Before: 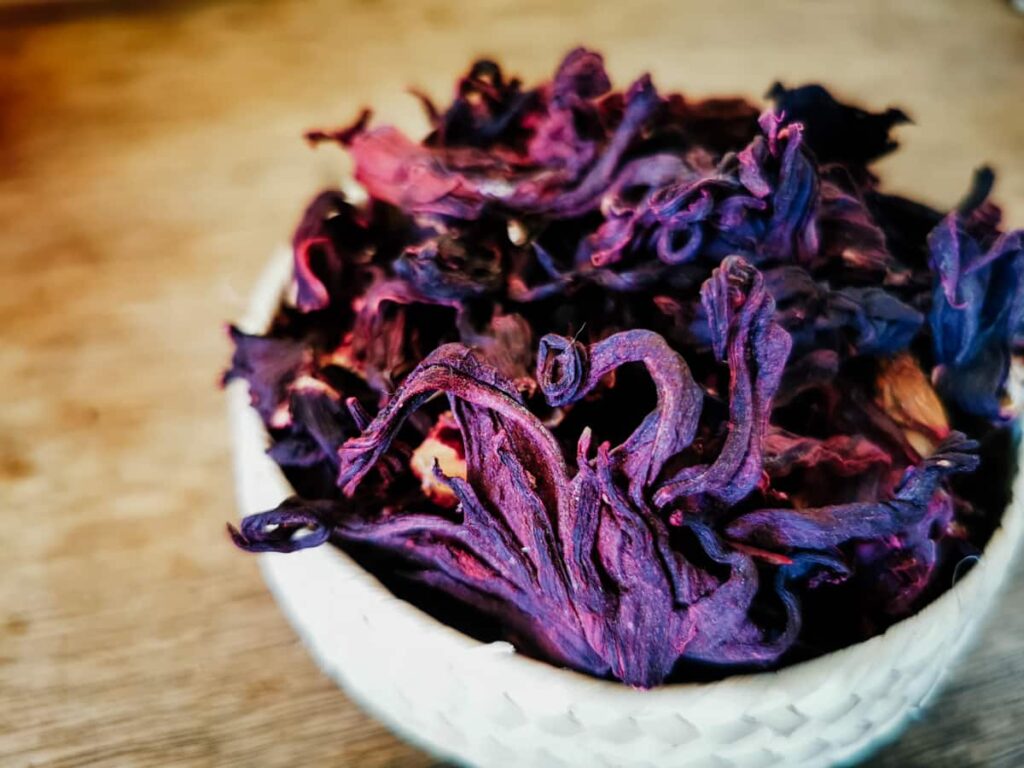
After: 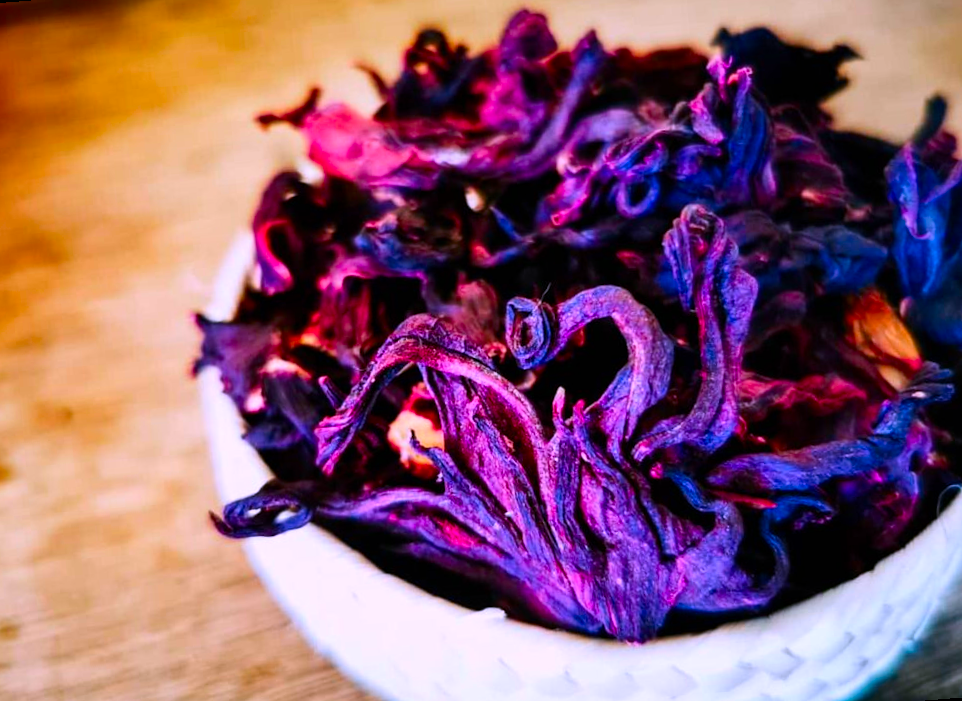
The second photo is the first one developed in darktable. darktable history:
rotate and perspective: rotation -4.57°, crop left 0.054, crop right 0.944, crop top 0.087, crop bottom 0.914
contrast brightness saturation: contrast 0.16, saturation 0.32
white balance: red 1.042, blue 1.17
color balance rgb: perceptual saturation grading › global saturation 20%, global vibrance 10%
